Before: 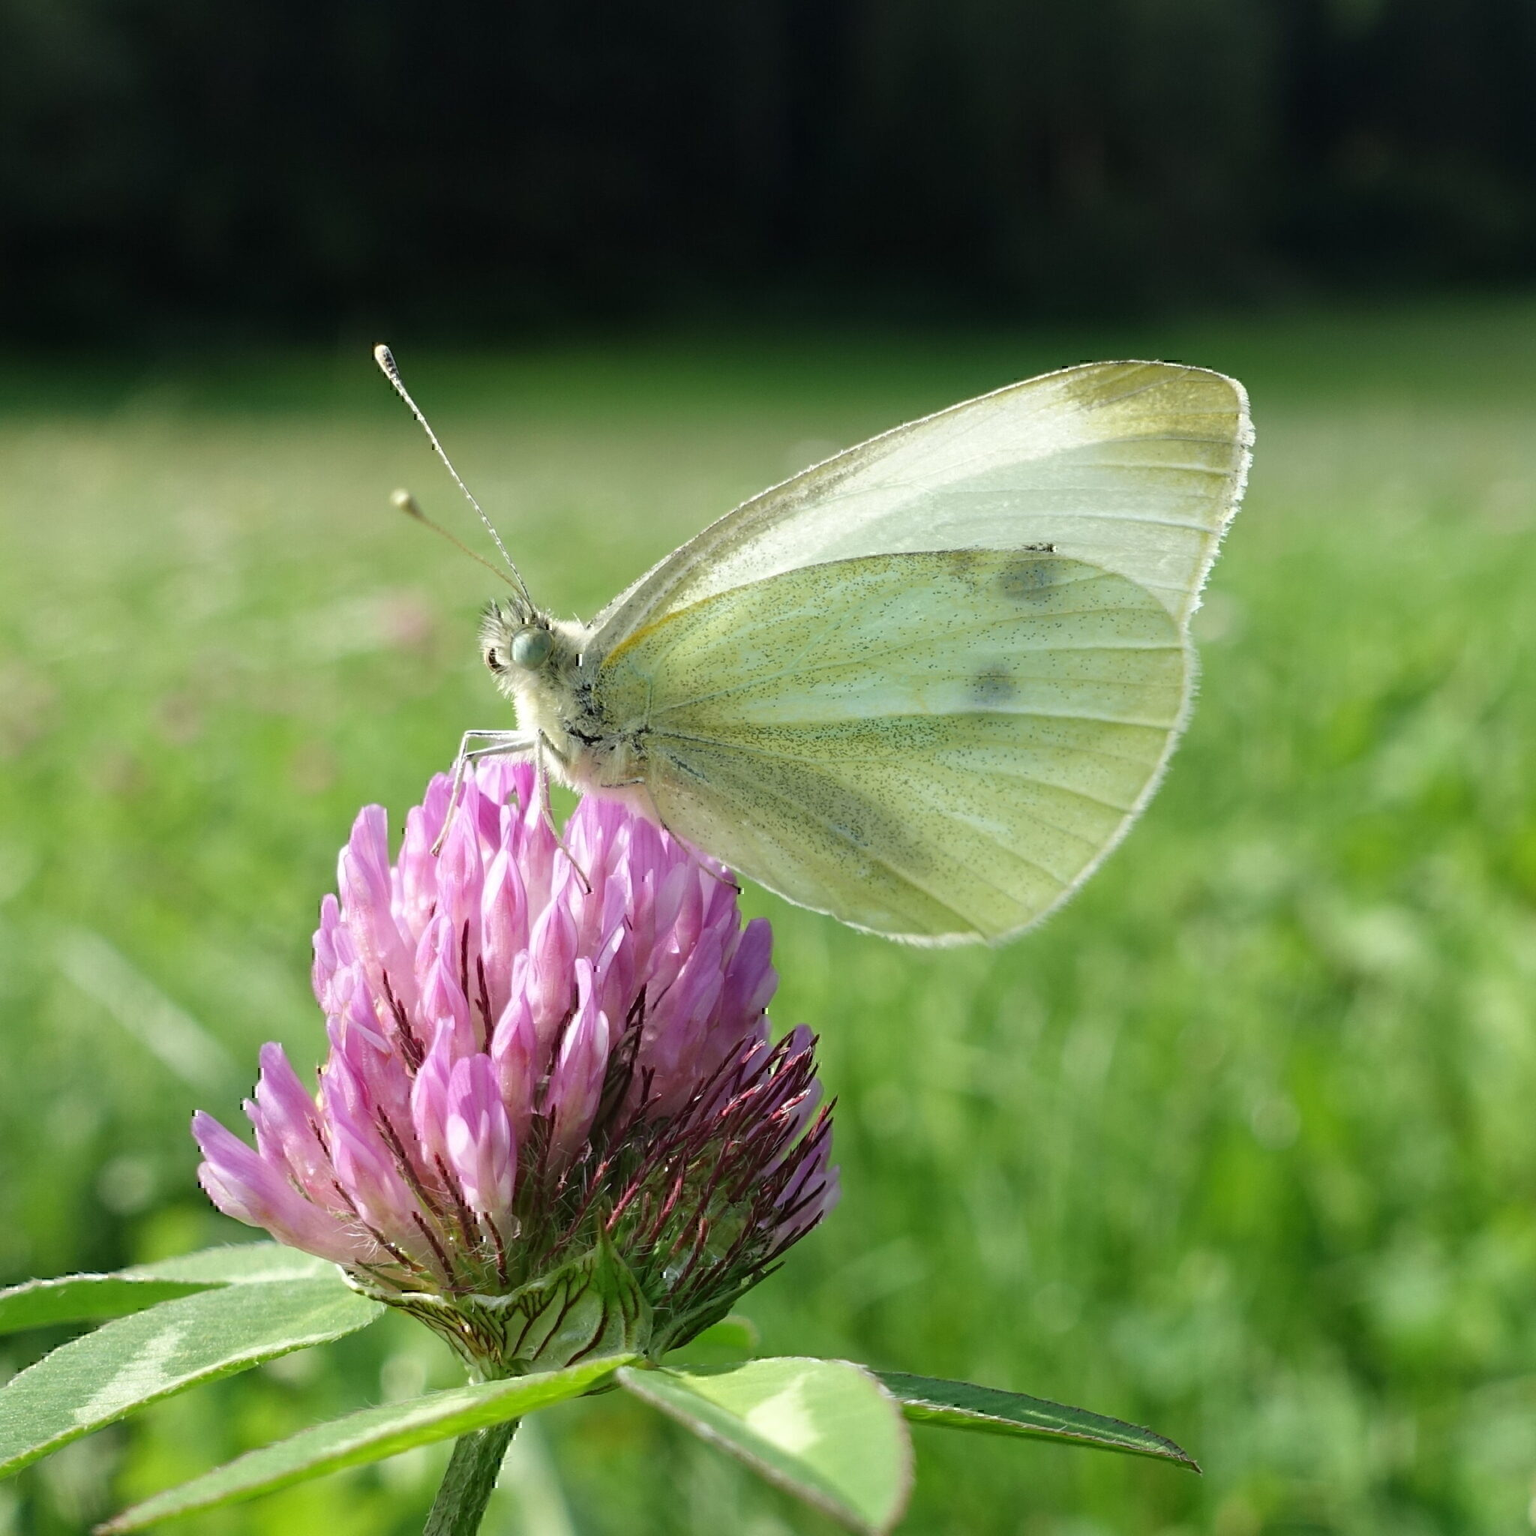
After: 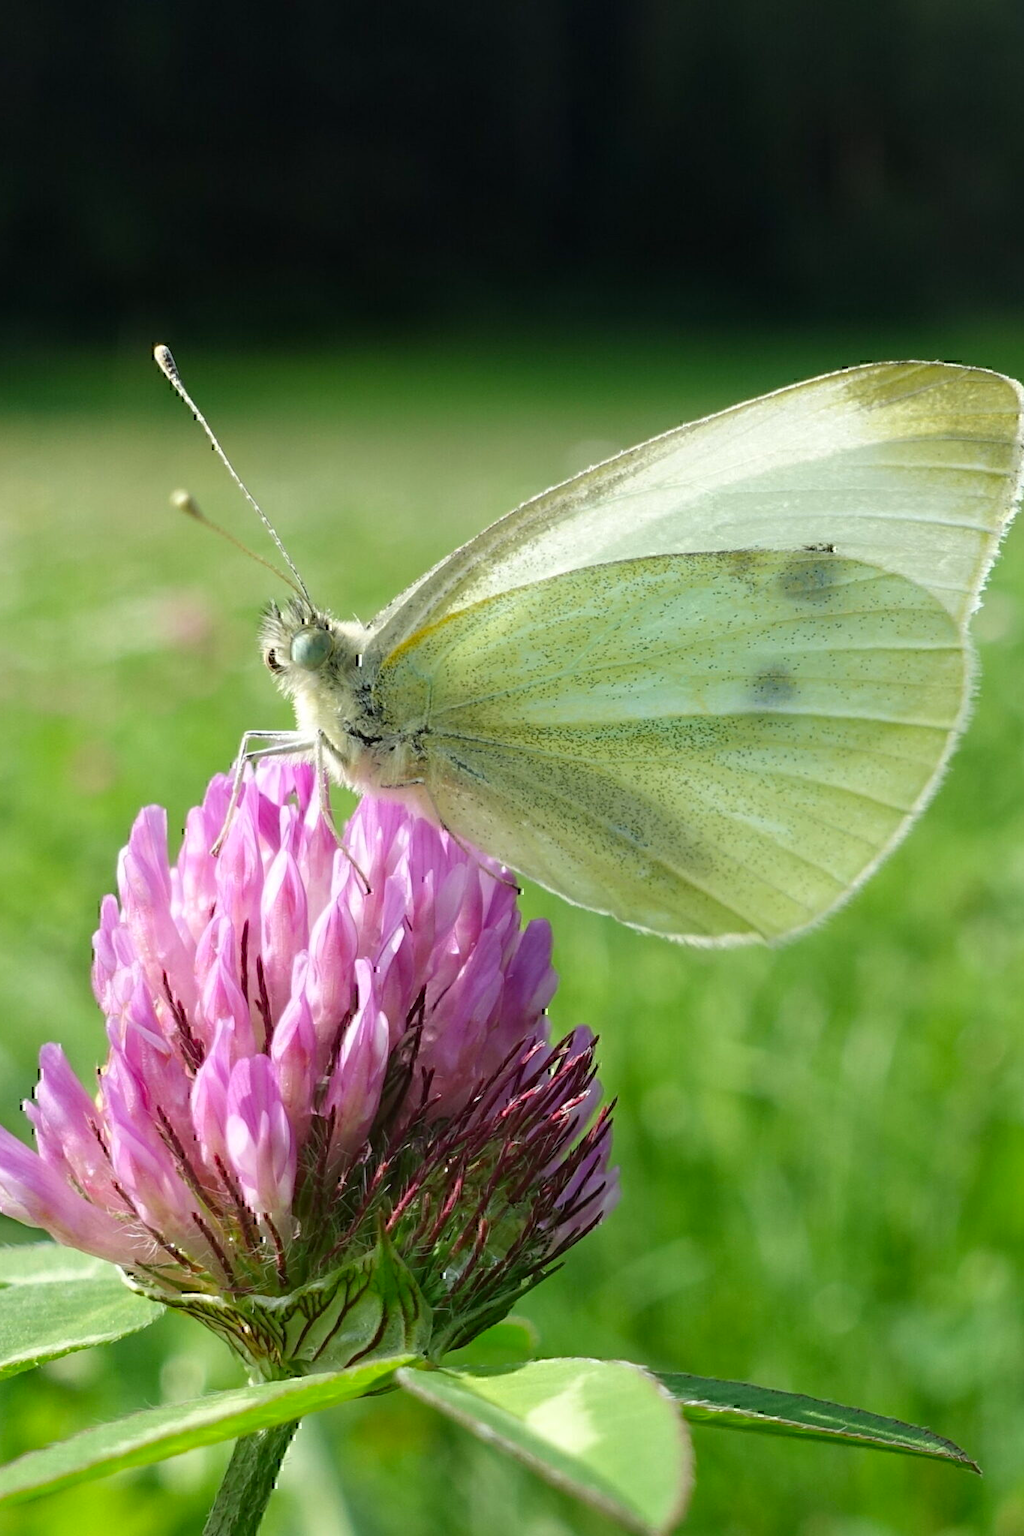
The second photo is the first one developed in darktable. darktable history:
crop and rotate: left 14.385%, right 18.948%
contrast brightness saturation: contrast 0.04, saturation 0.16
